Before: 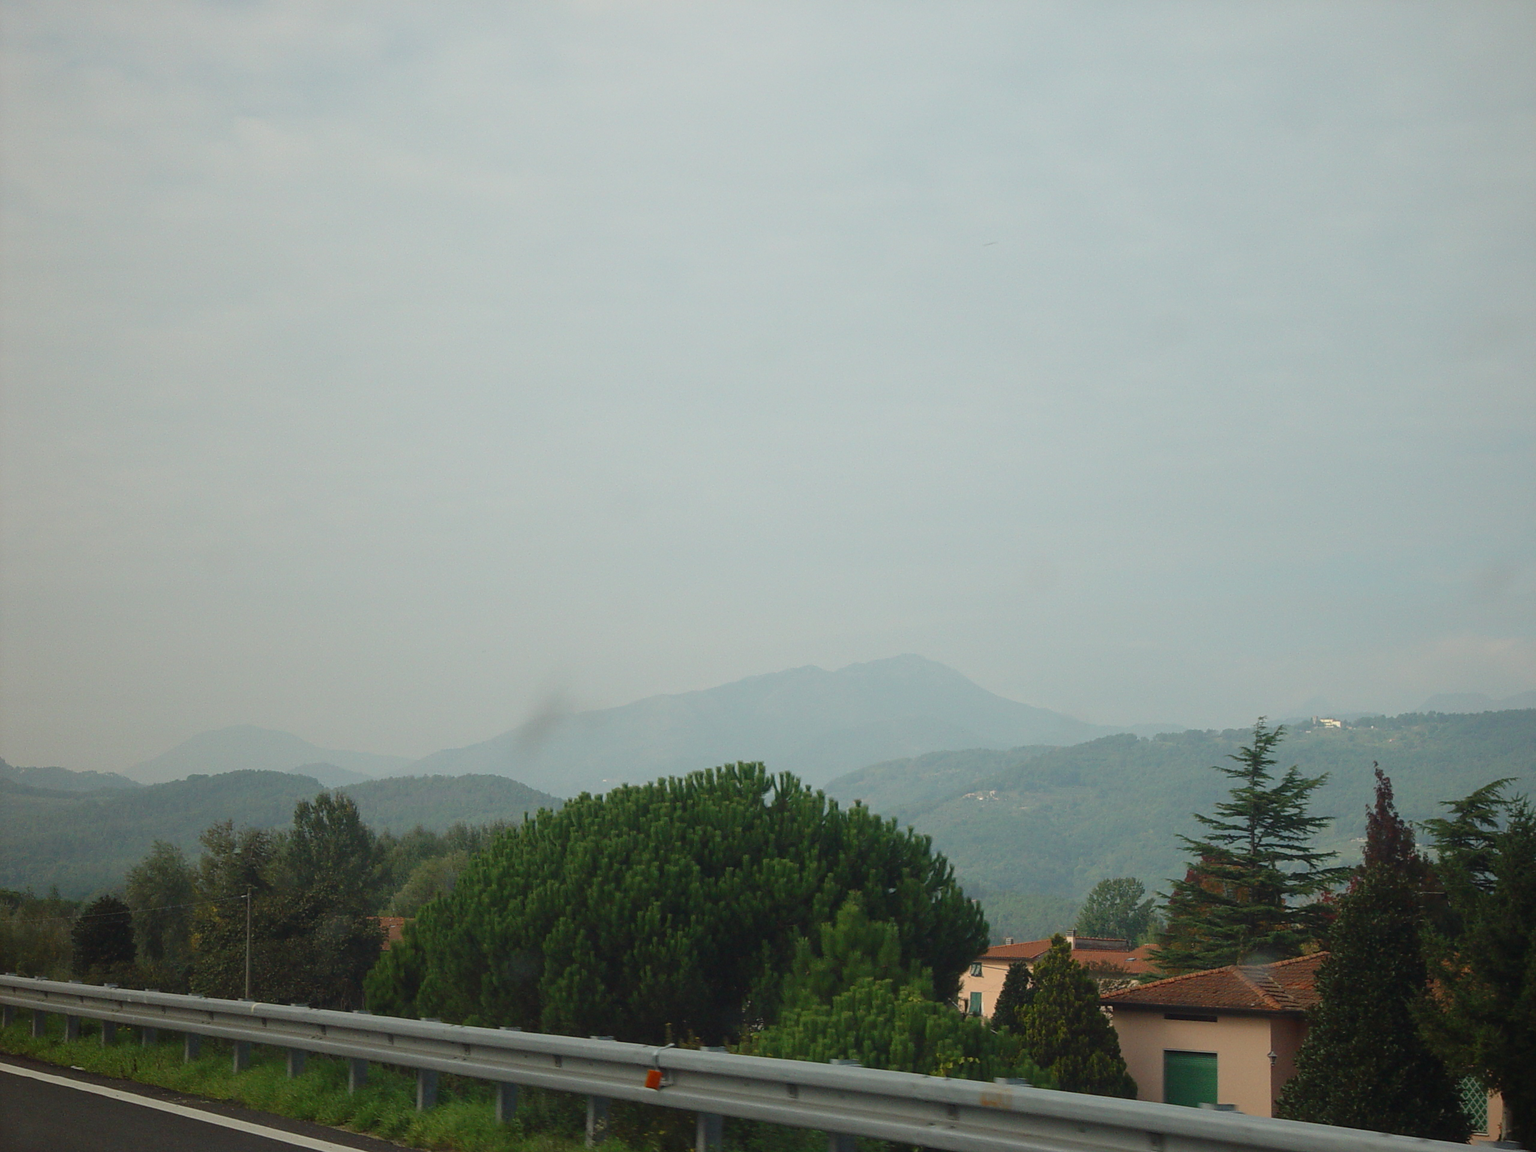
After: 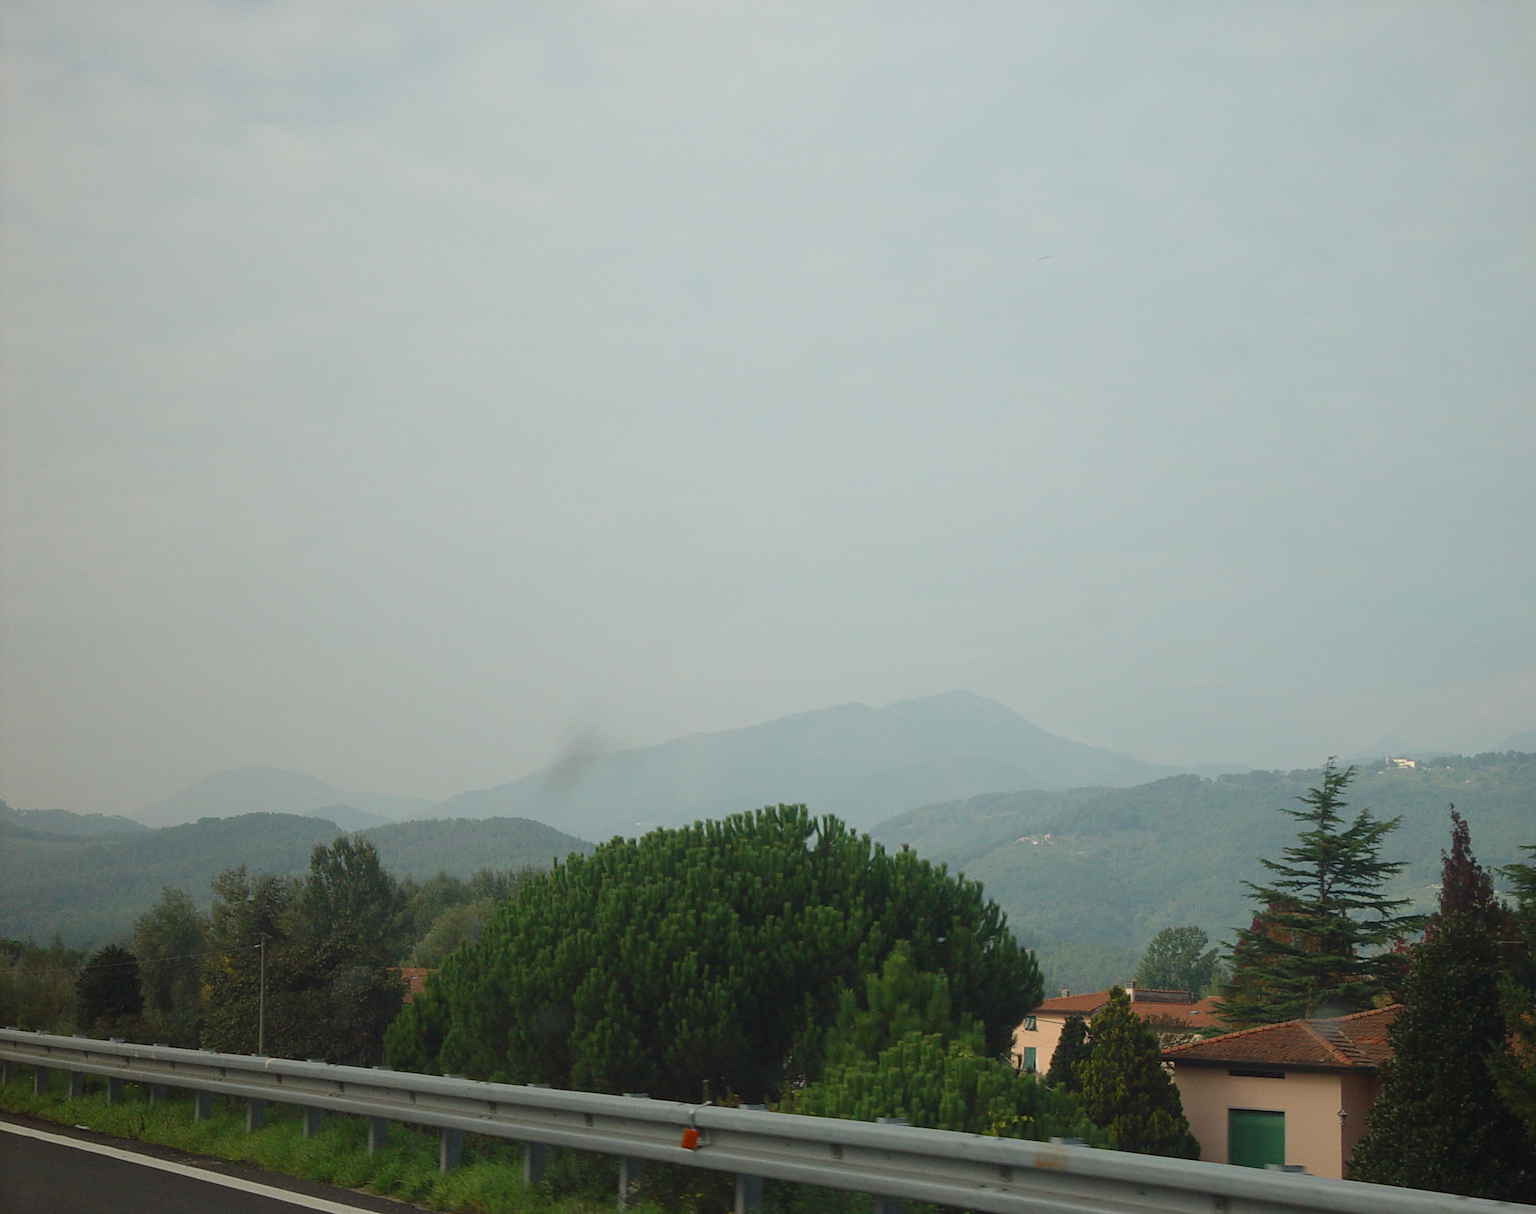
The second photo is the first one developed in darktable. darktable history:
crop and rotate: left 0%, right 5.223%
